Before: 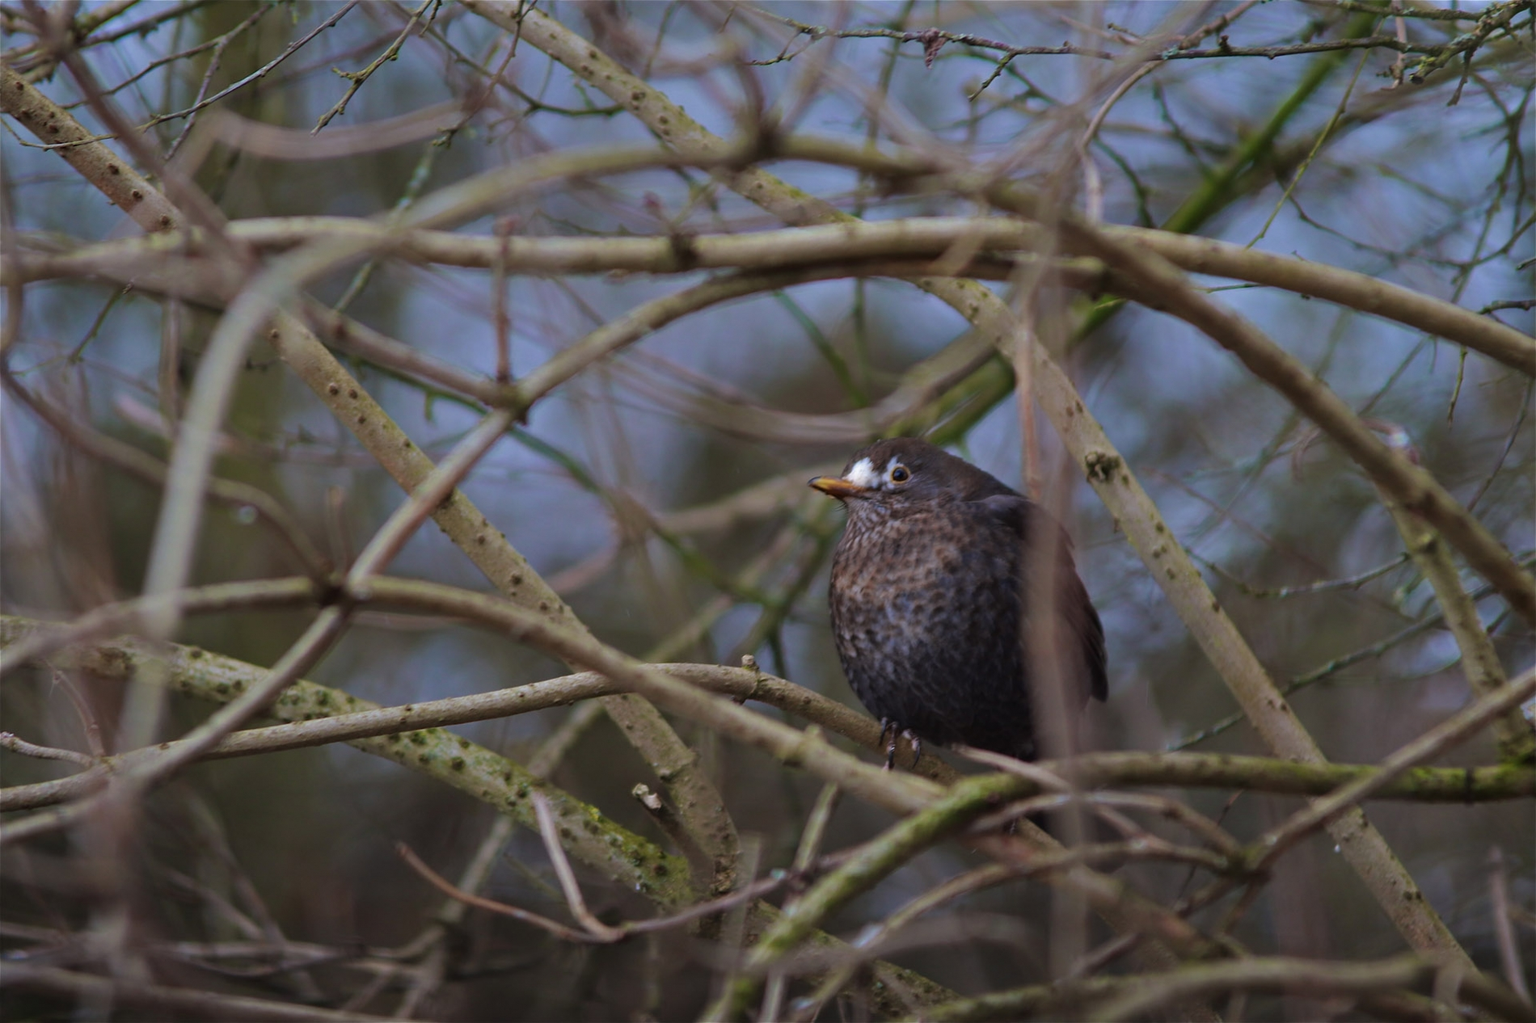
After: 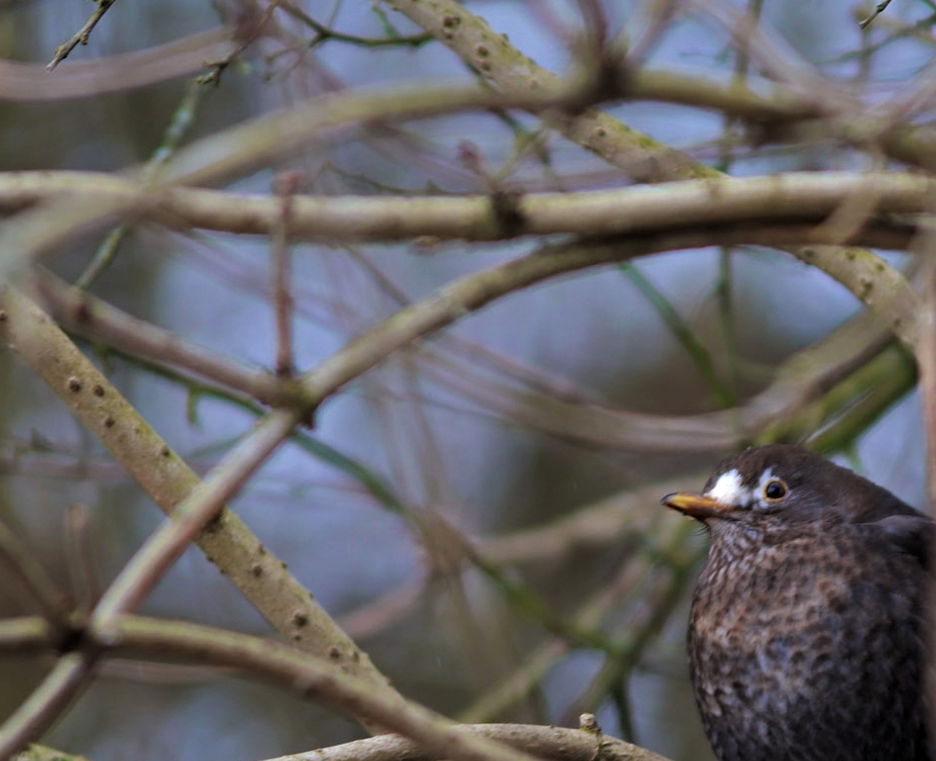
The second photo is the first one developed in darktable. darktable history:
crop: left 17.835%, top 7.675%, right 32.881%, bottom 32.213%
levels: mode automatic, black 0.023%, white 99.97%, levels [0.062, 0.494, 0.925]
